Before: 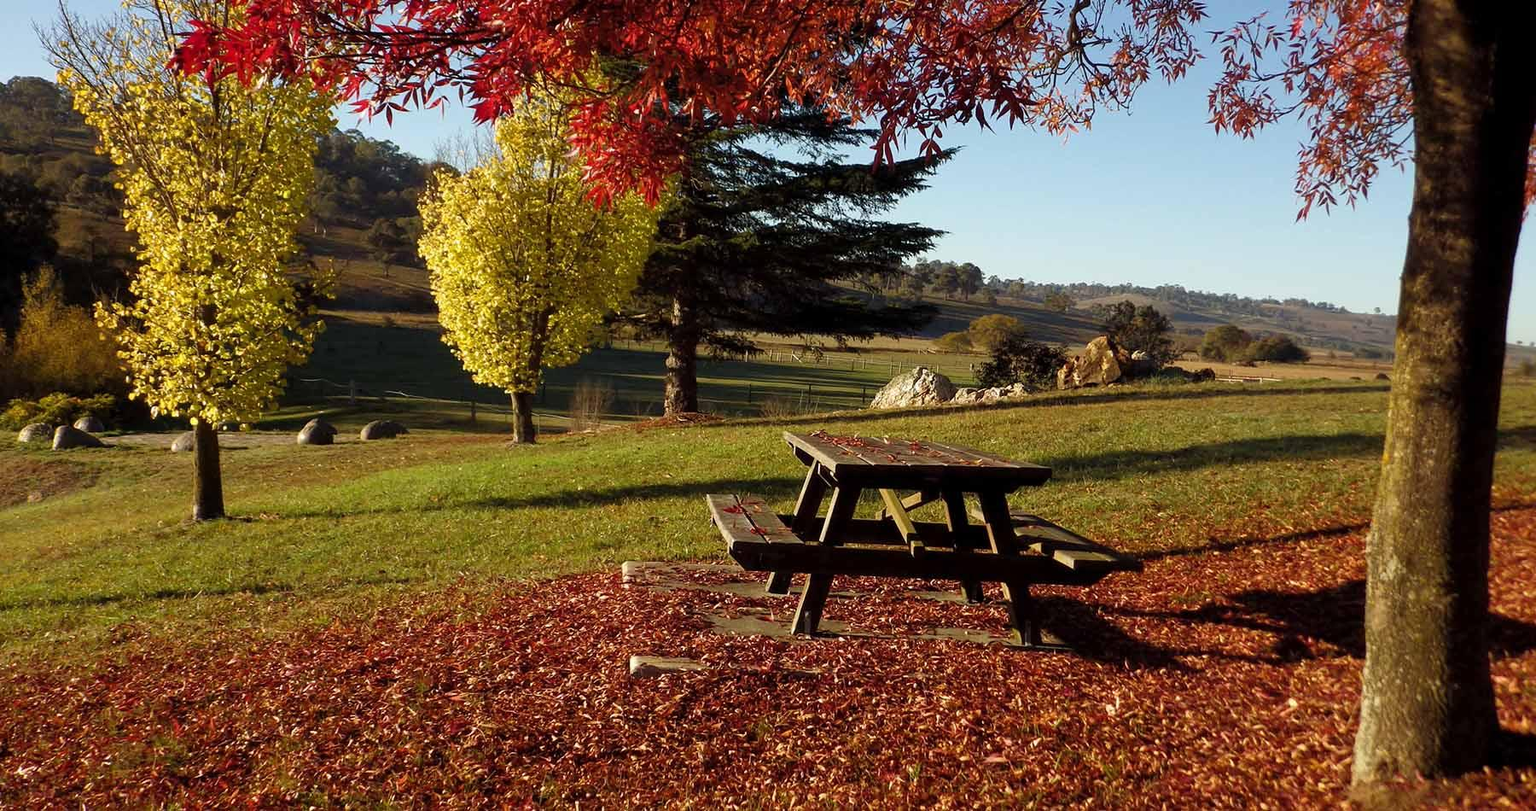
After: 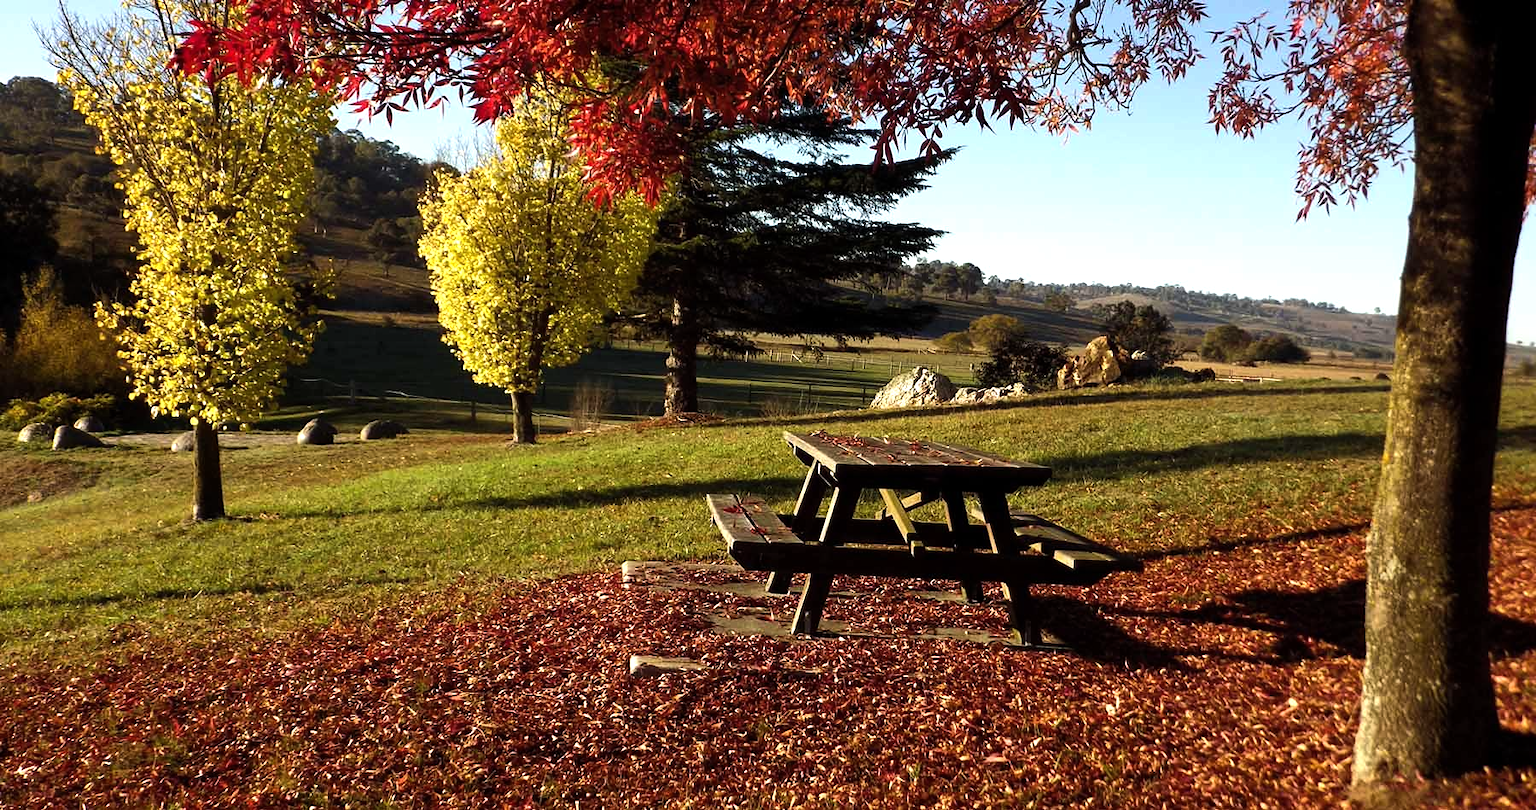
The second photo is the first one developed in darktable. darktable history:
tone equalizer: -8 EV -0.736 EV, -7 EV -0.678 EV, -6 EV -0.568 EV, -5 EV -0.378 EV, -3 EV 0.369 EV, -2 EV 0.6 EV, -1 EV 0.686 EV, +0 EV 0.773 EV, edges refinement/feathering 500, mask exposure compensation -1.57 EV, preserve details no
